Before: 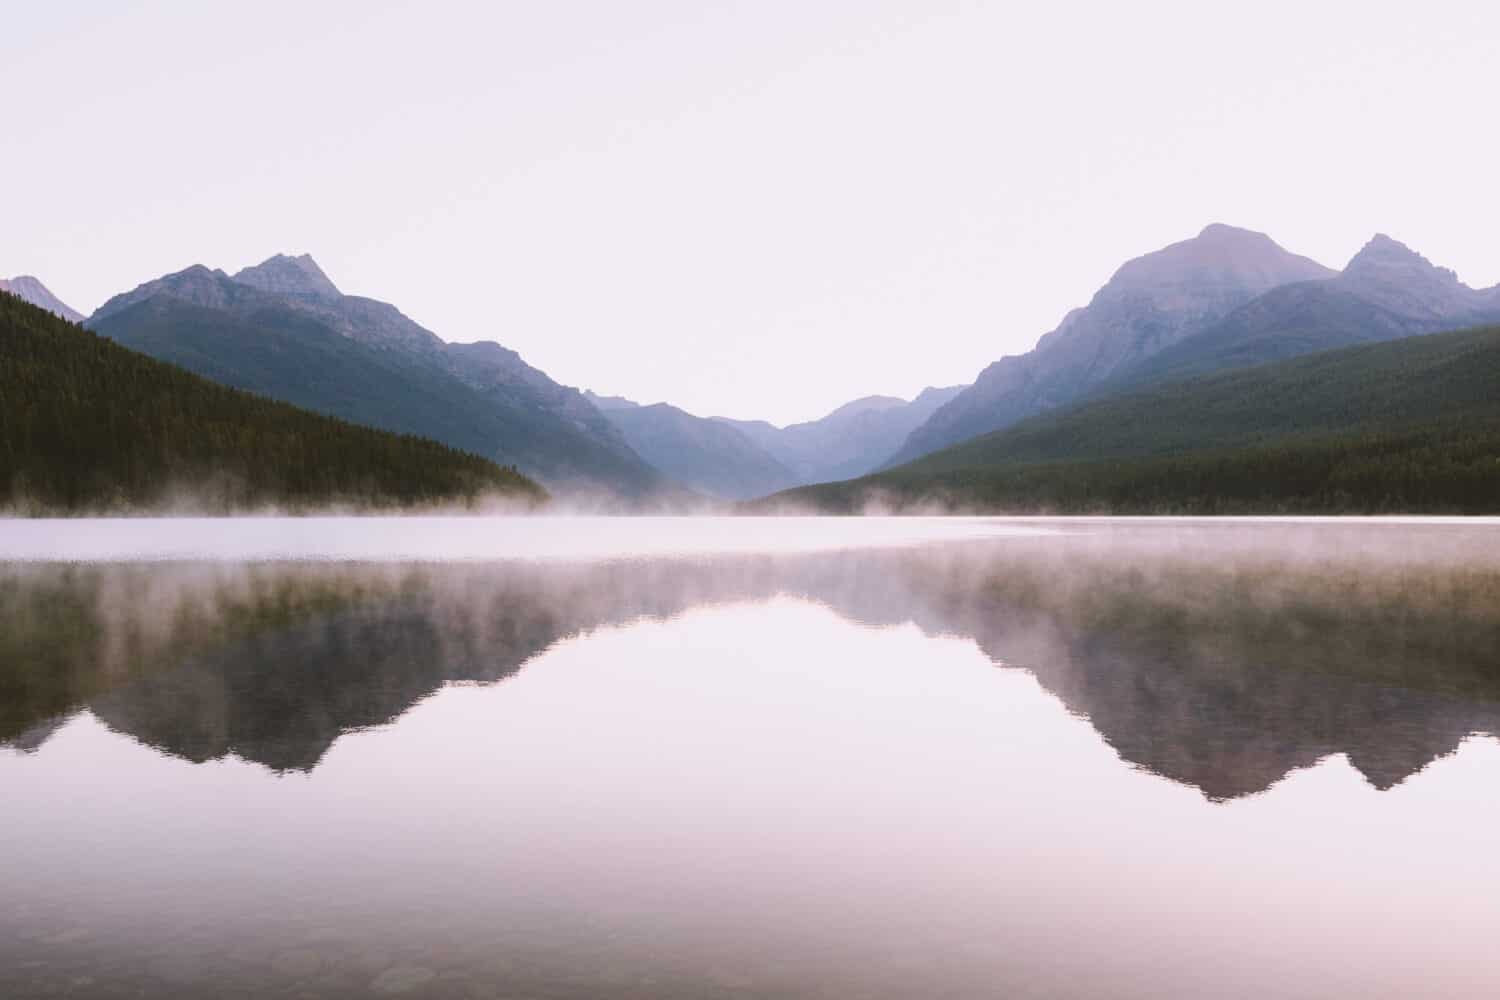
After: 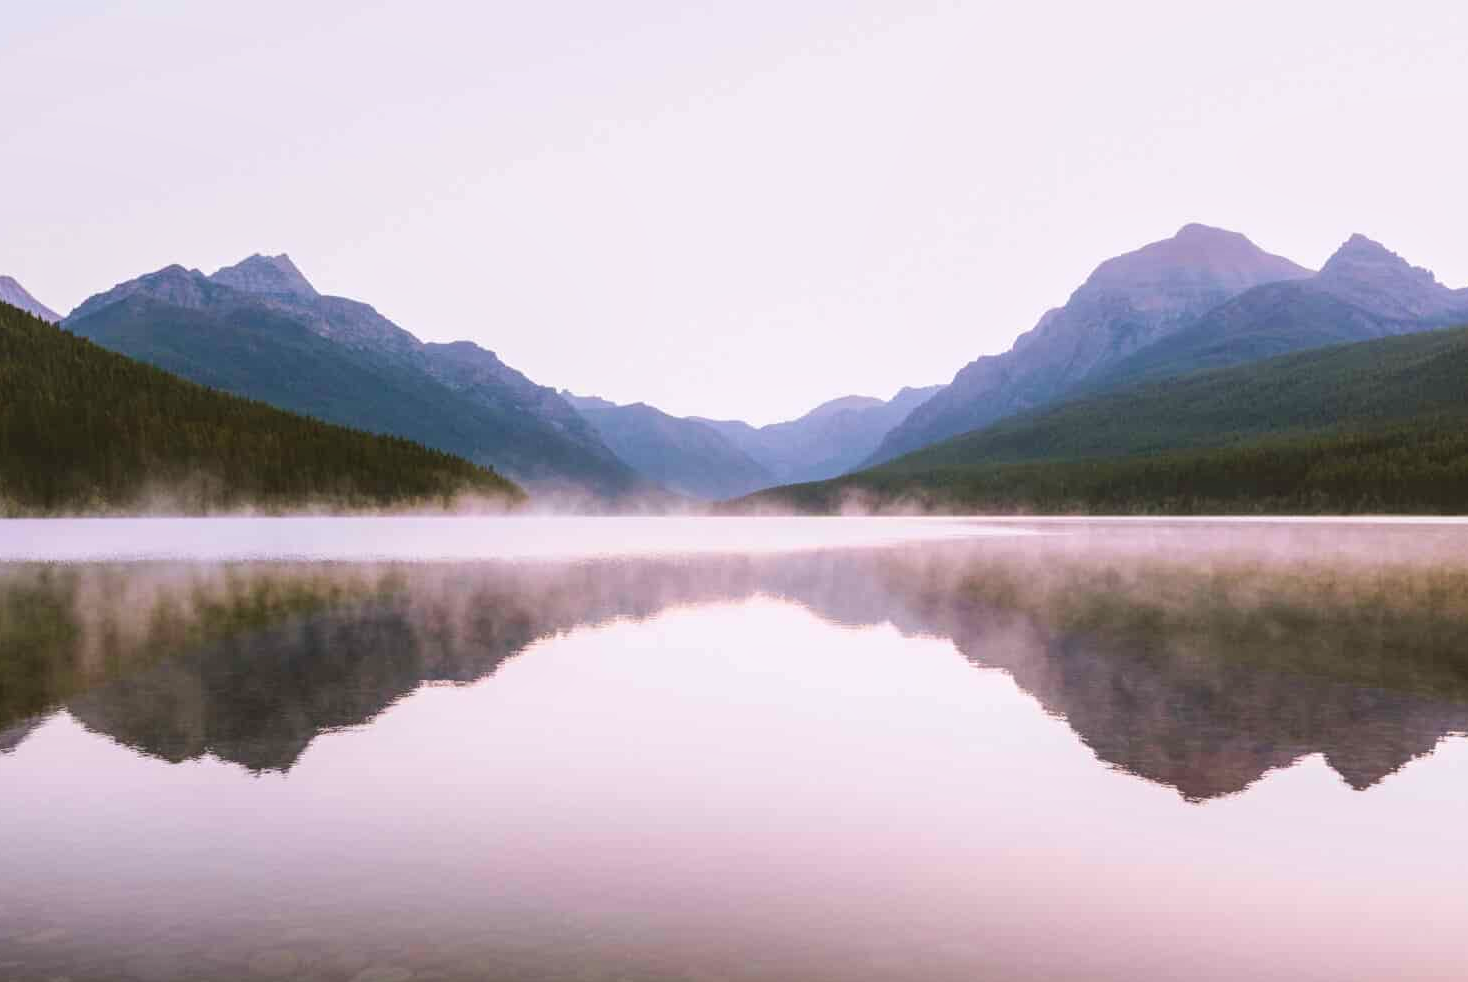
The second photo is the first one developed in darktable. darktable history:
velvia: strength 44.65%
local contrast: on, module defaults
crop and rotate: left 1.554%, right 0.526%, bottom 1.757%
